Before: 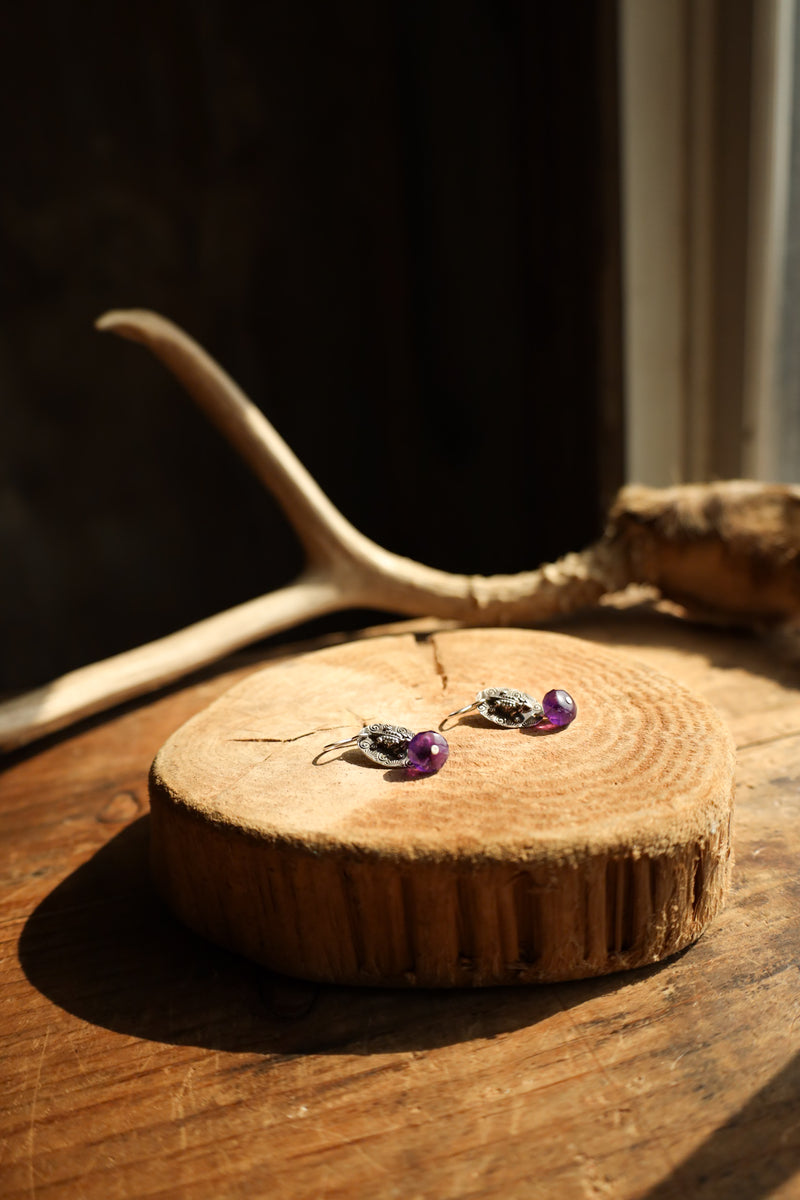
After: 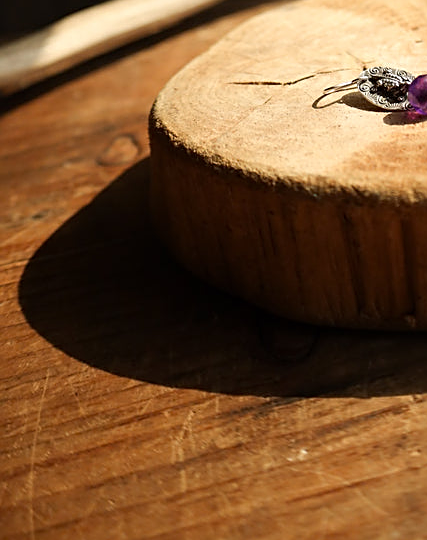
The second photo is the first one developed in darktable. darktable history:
crop and rotate: top 54.778%, right 46.61%, bottom 0.159%
sharpen: on, module defaults
